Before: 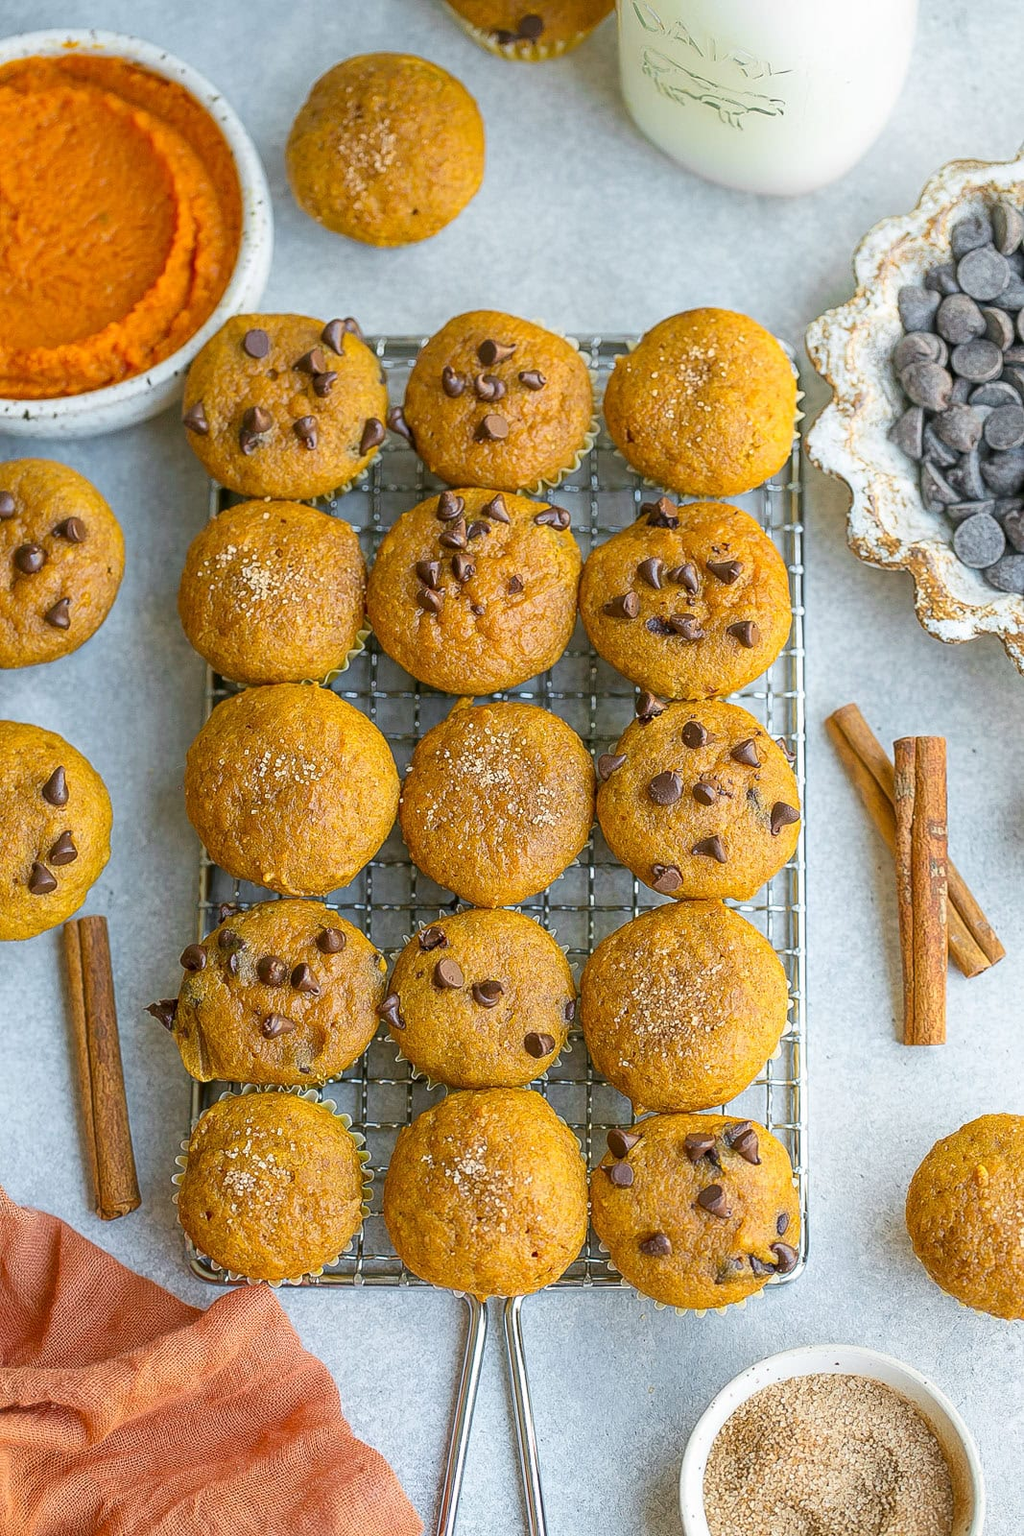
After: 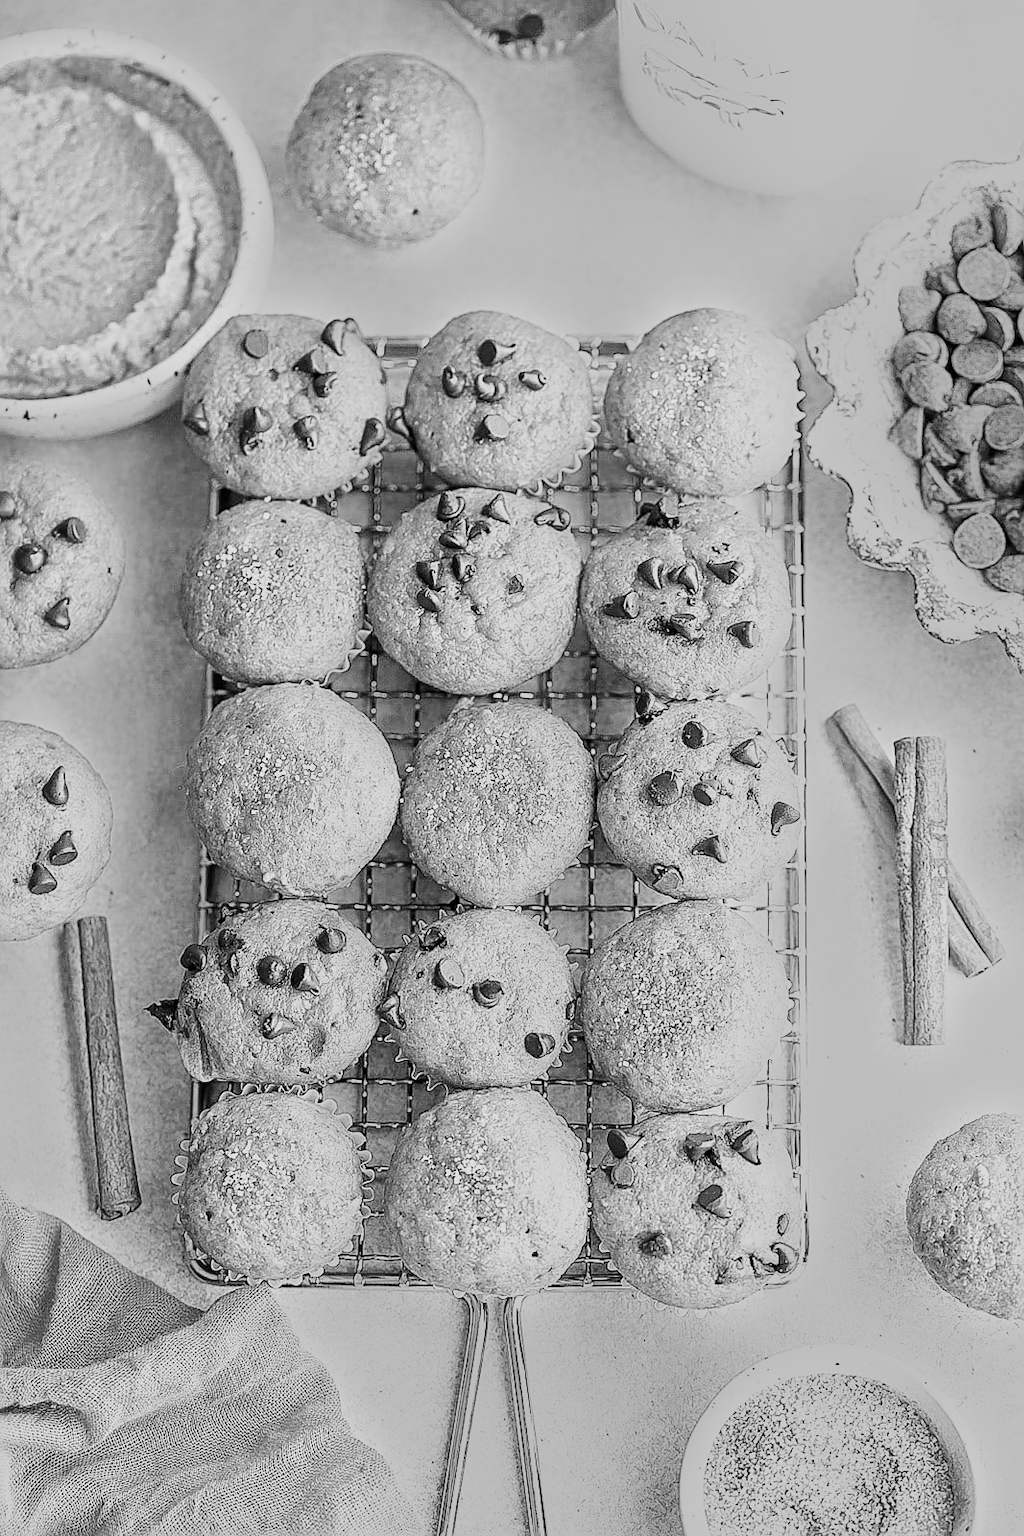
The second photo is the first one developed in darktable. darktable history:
base curve: curves: ch0 [(0, 0) (0.007, 0.004) (0.027, 0.03) (0.046, 0.07) (0.207, 0.54) (0.442, 0.872) (0.673, 0.972) (1, 1)], preserve colors none
white balance: red 0.924, blue 1.095
sharpen: on, module defaults
tone equalizer: -8 EV -0.55 EV
monochrome: a 79.32, b 81.83, size 1.1
